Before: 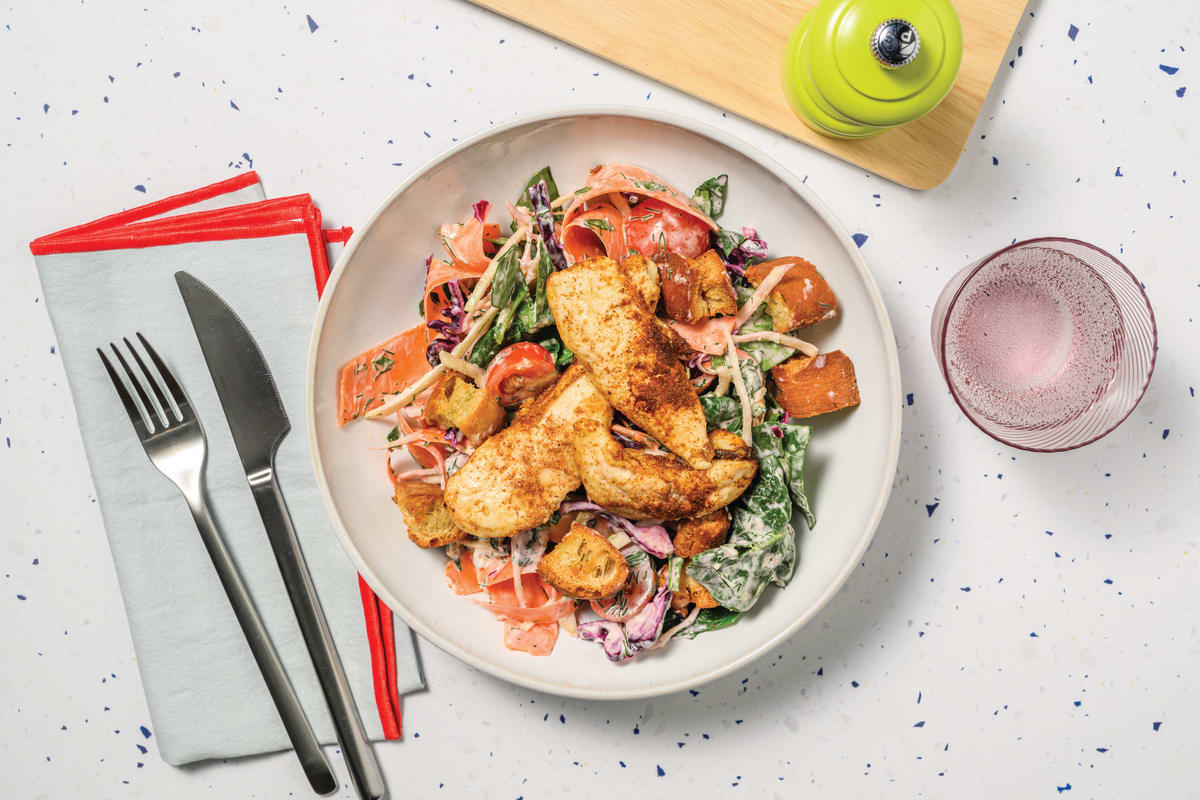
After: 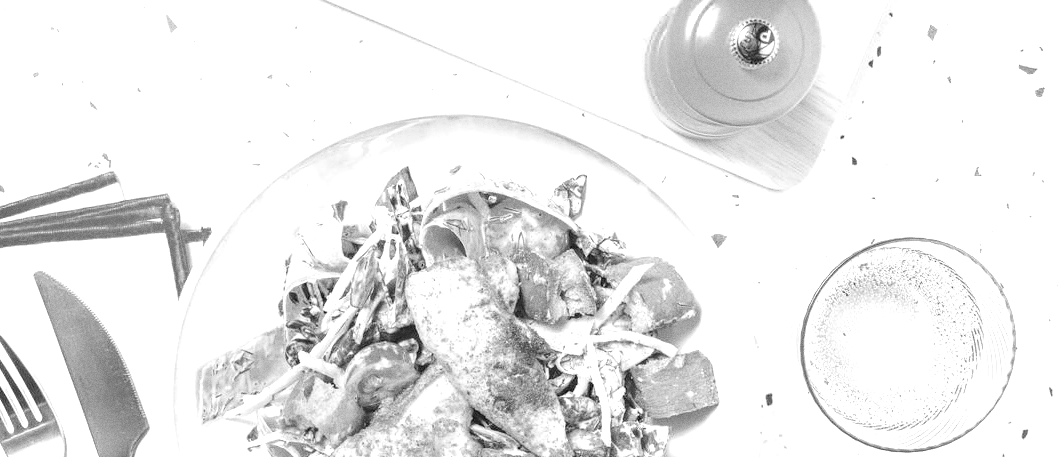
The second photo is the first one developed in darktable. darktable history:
exposure: black level correction 0, exposure 1.55 EV, compensate exposure bias true, compensate highlight preservation false
contrast brightness saturation: contrast 0.07, brightness 0.18, saturation 0.4
grain: coarseness 3.21 ISO
crop and rotate: left 11.812%, bottom 42.776%
monochrome: a 16.06, b 15.48, size 1
